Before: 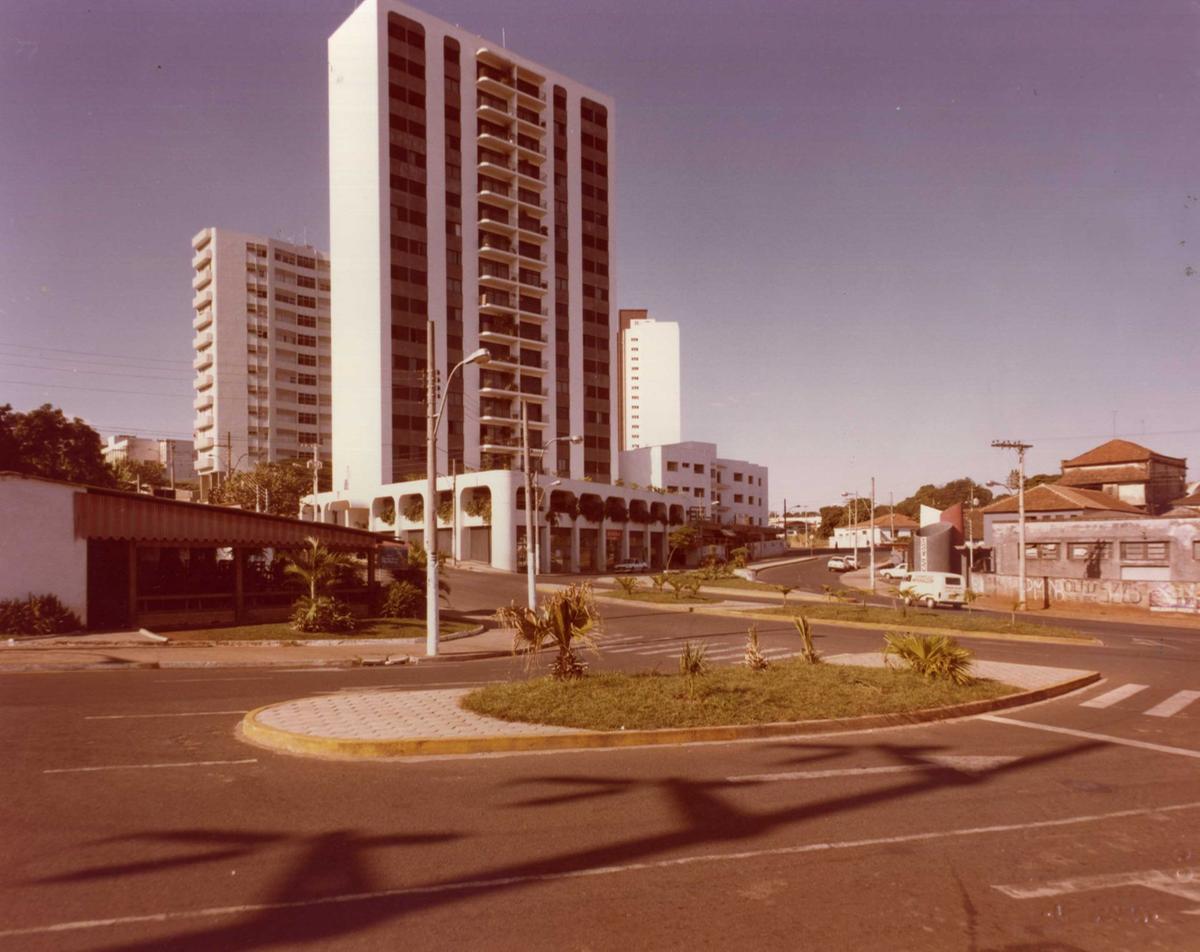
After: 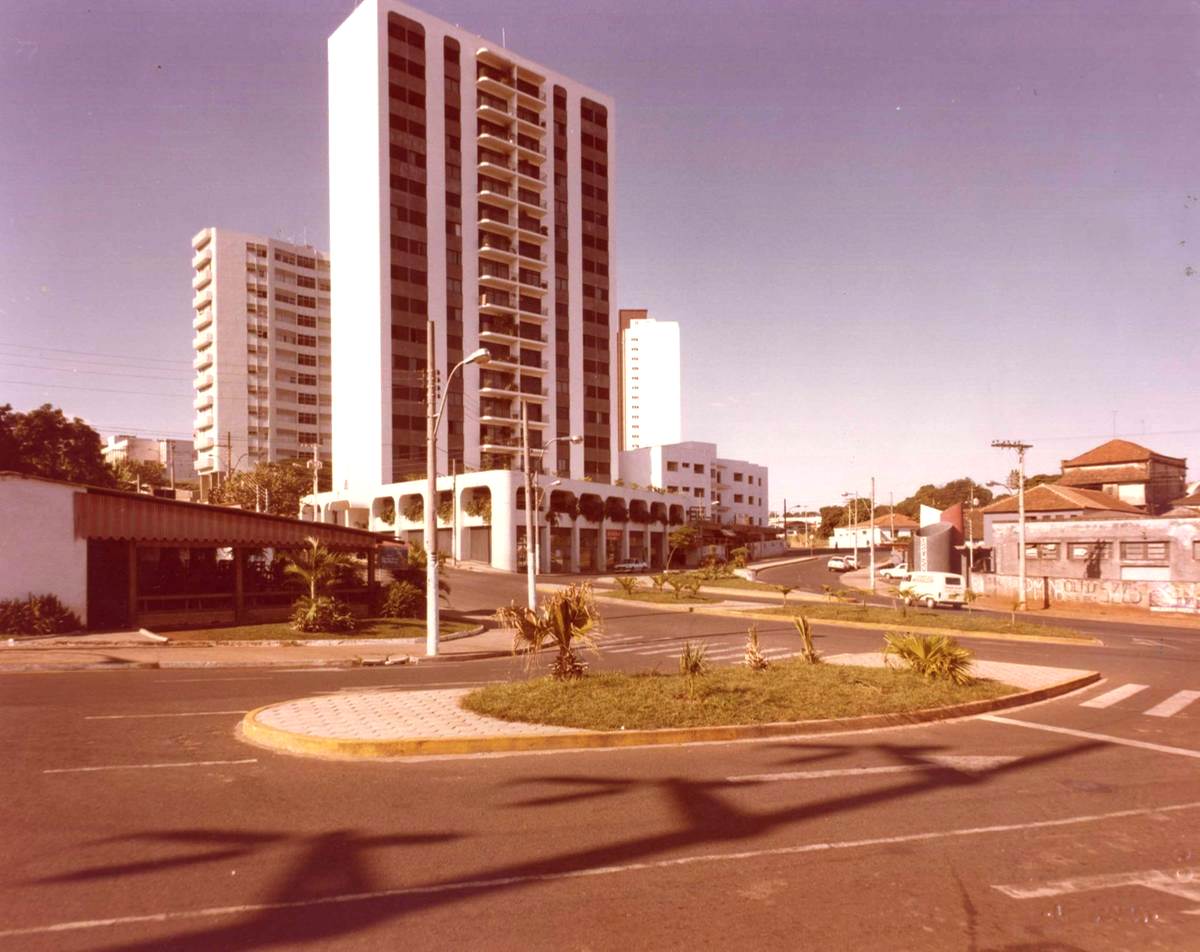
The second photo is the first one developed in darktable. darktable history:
exposure: exposure 0.694 EV, compensate highlight preservation false
